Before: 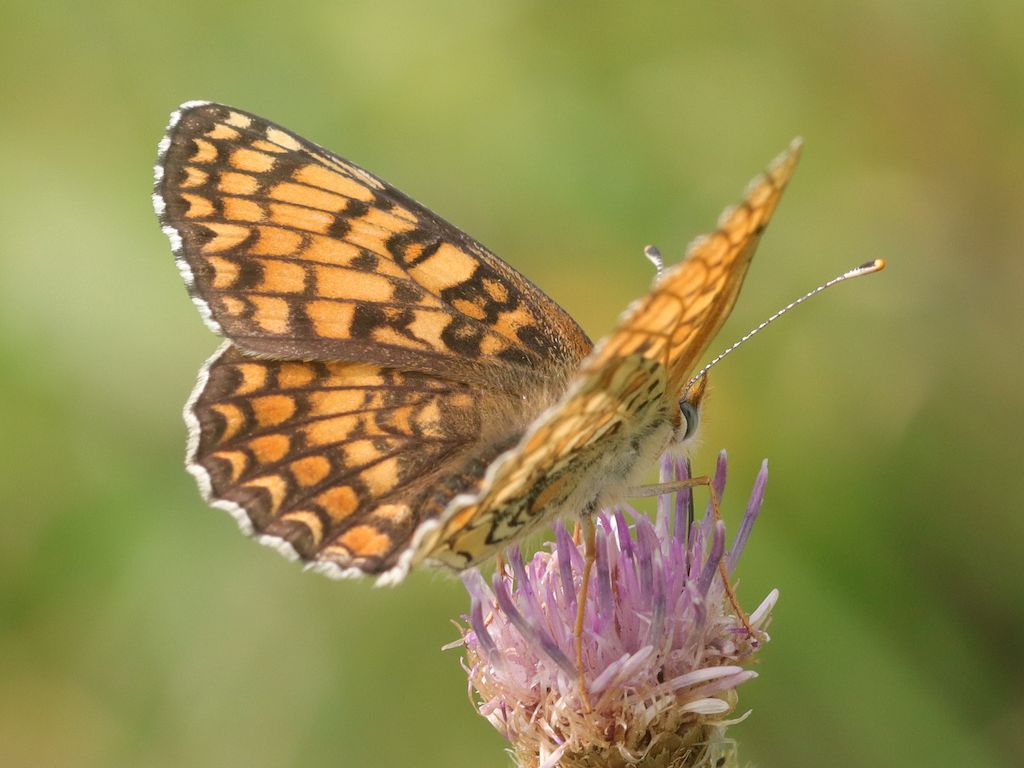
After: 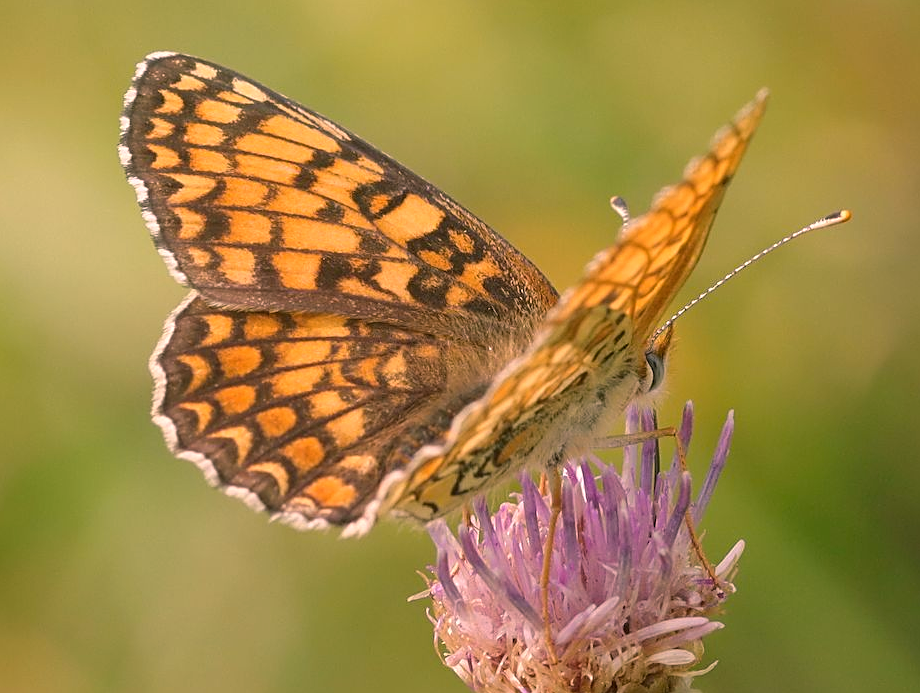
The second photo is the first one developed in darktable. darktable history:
crop: left 3.322%, top 6.451%, right 6.757%, bottom 3.281%
sharpen: on, module defaults
color balance rgb: highlights gain › chroma 4.475%, highlights gain › hue 33.82°, perceptual saturation grading › global saturation 0.926%, global vibrance 20%
